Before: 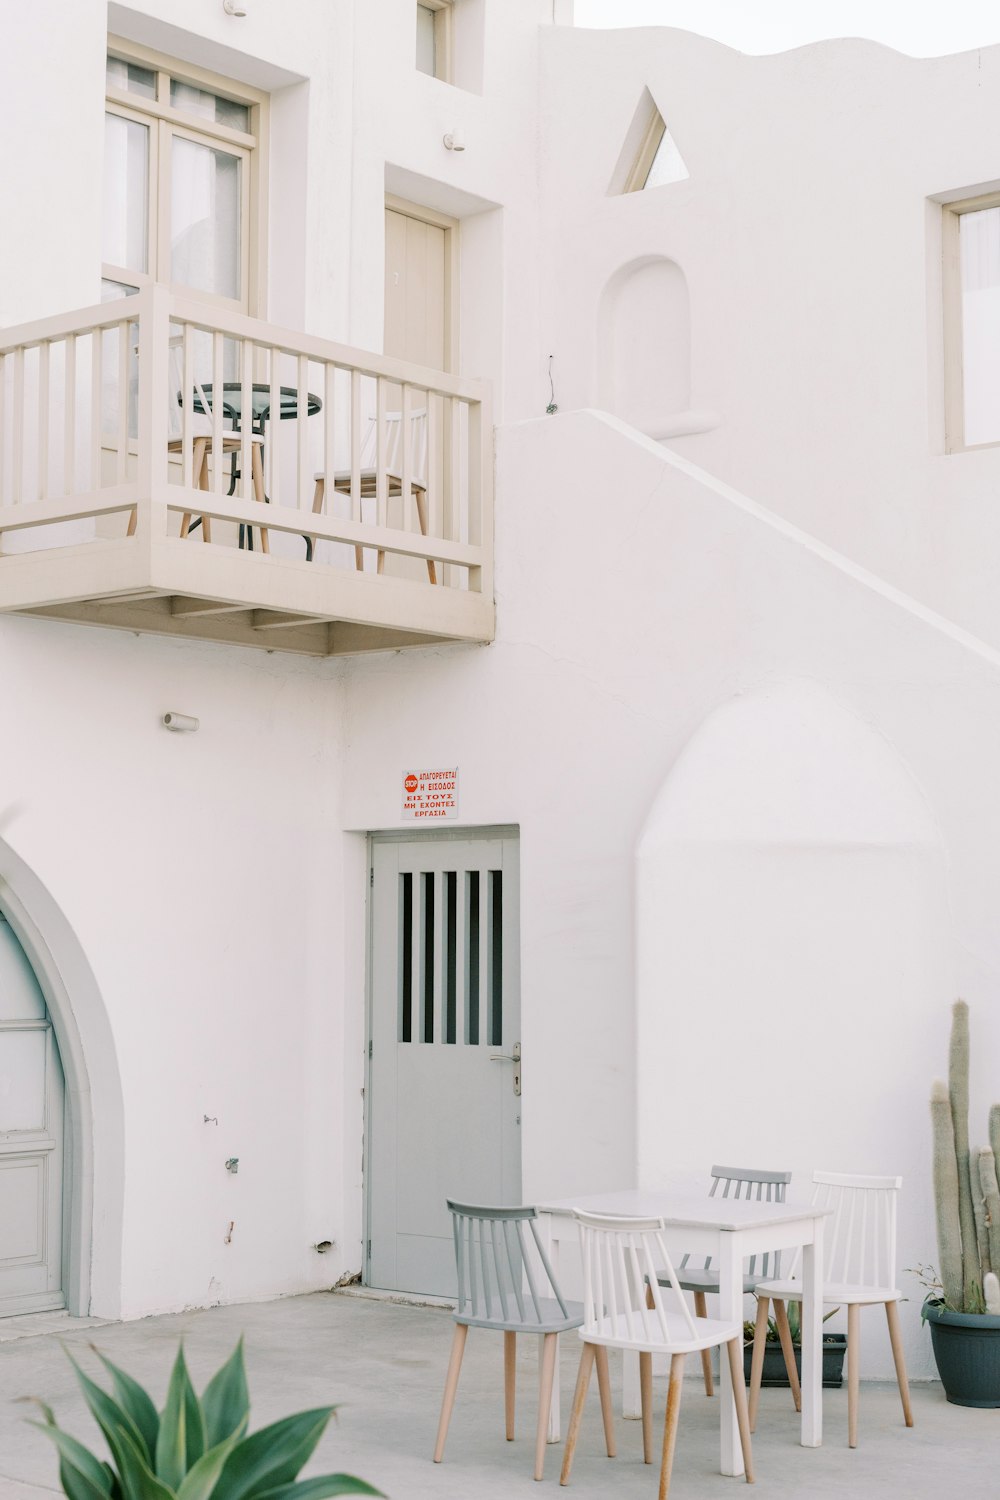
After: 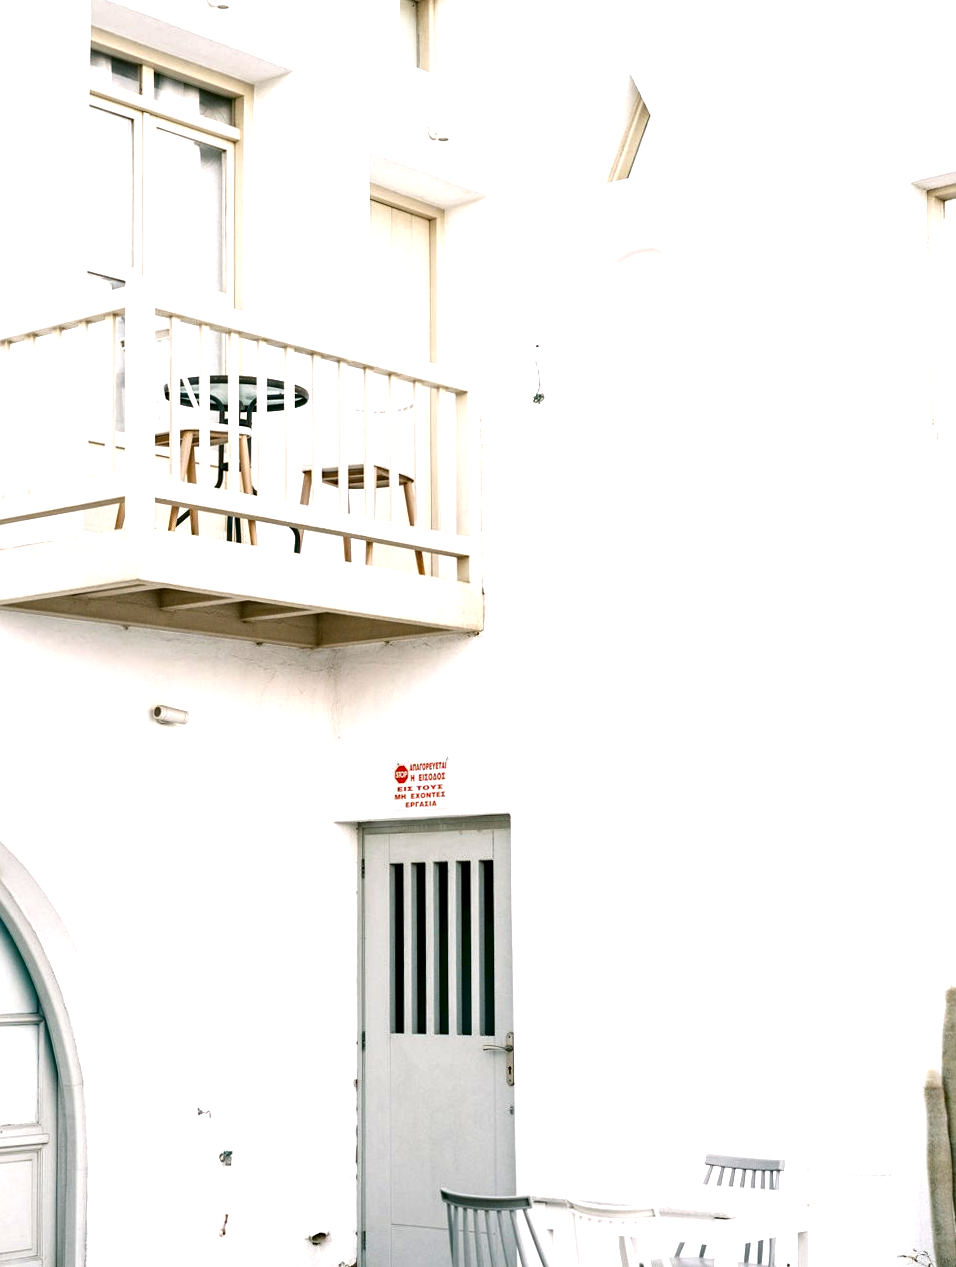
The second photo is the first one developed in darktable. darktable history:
haze removal: compatibility mode true, adaptive false
contrast brightness saturation: brightness -0.528
crop and rotate: angle 0.533°, left 0.397%, right 2.583%, bottom 14.352%
exposure: exposure 0.951 EV, compensate highlight preservation false
